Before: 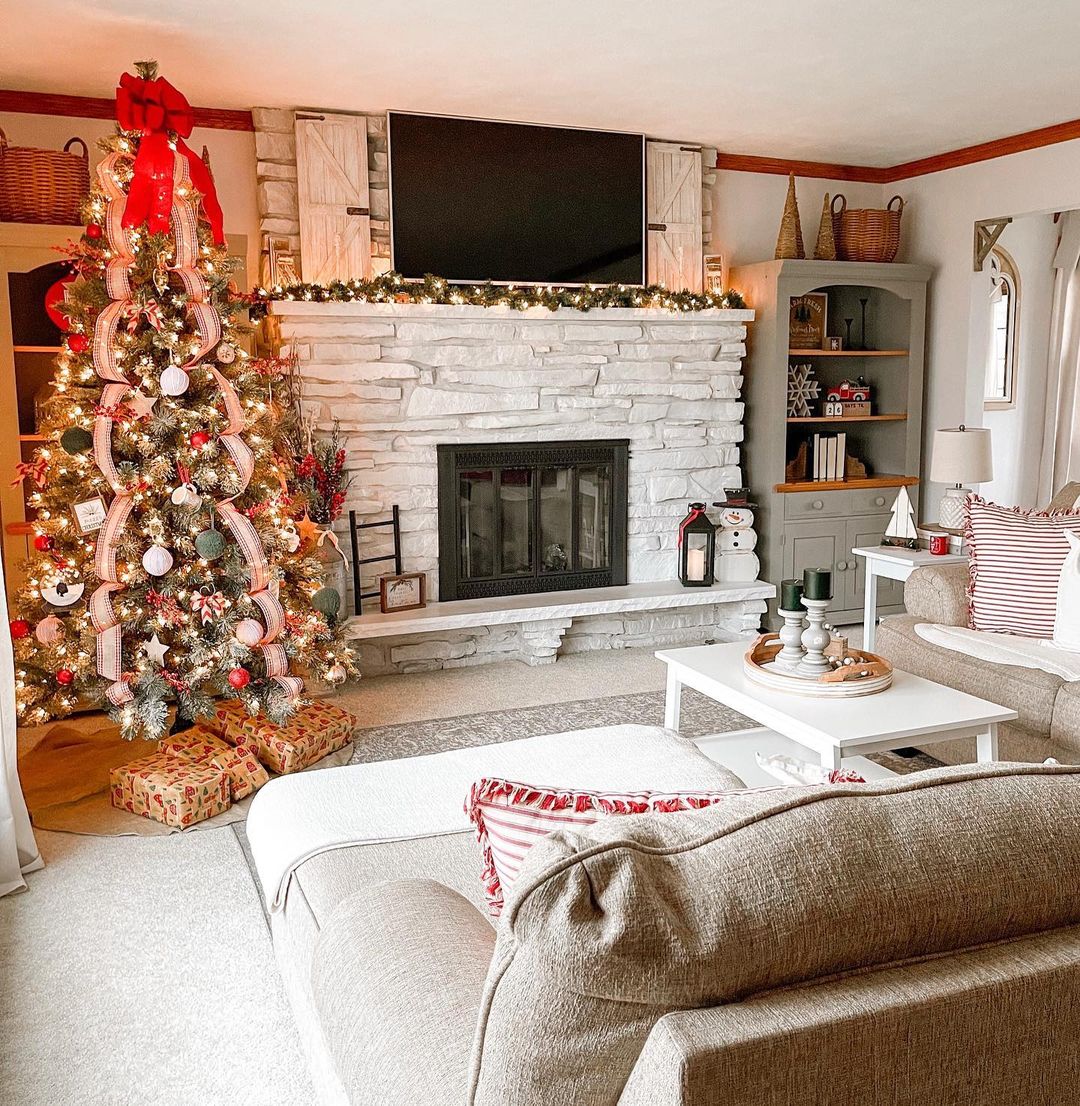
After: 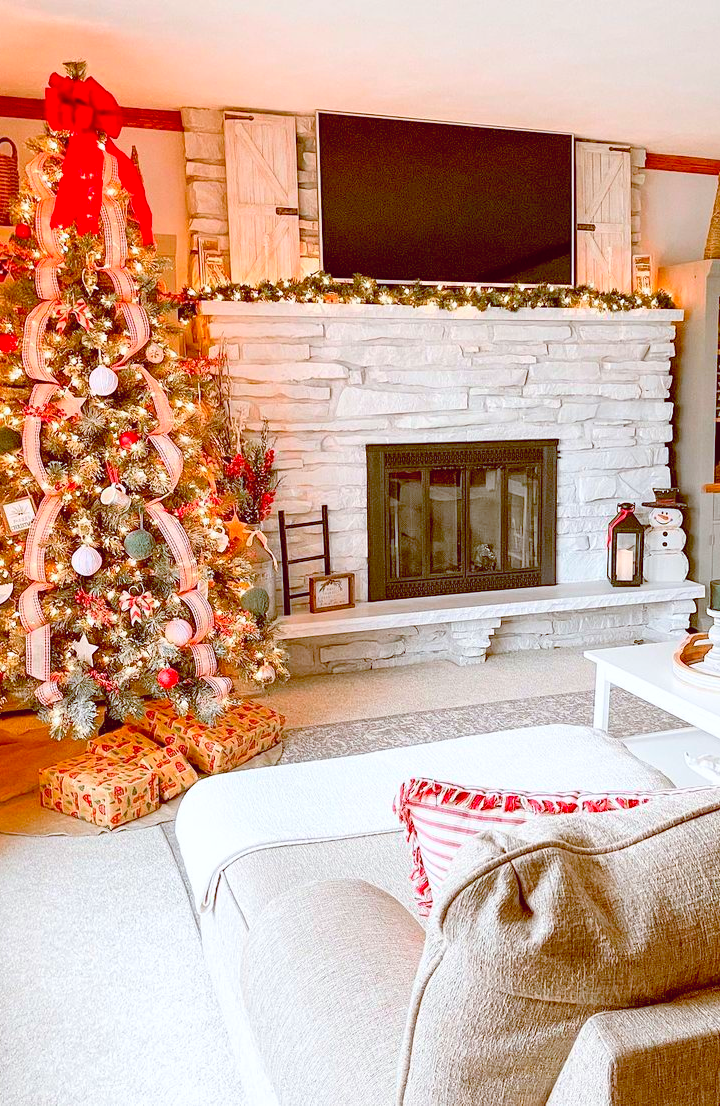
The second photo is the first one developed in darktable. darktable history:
crop and rotate: left 6.617%, right 26.717%
color balance: lift [1, 1.015, 1.004, 0.985], gamma [1, 0.958, 0.971, 1.042], gain [1, 0.956, 0.977, 1.044]
contrast brightness saturation: contrast 0.07, brightness 0.18, saturation 0.4
